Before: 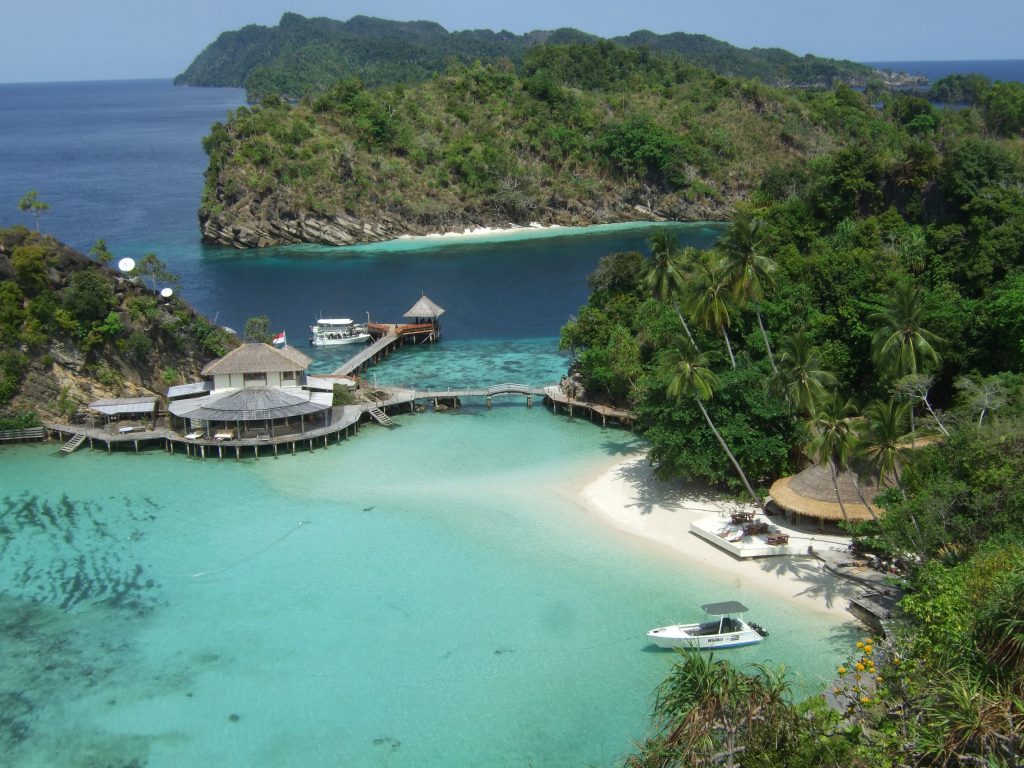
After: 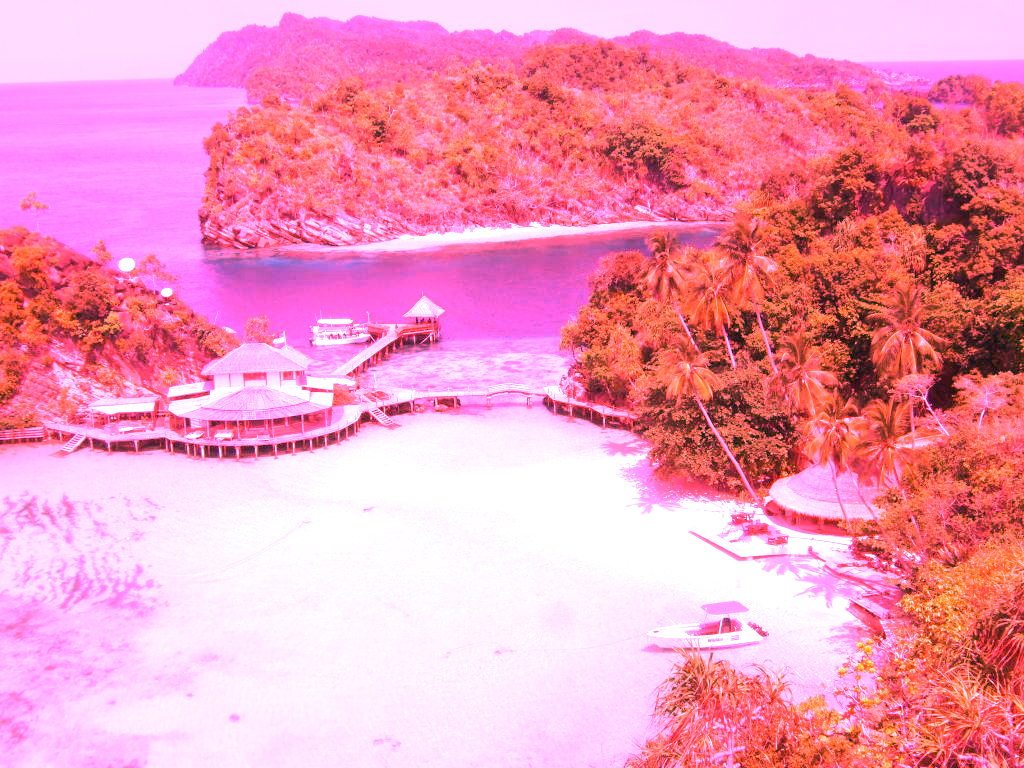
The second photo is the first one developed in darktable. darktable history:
white balance: red 4.26, blue 1.802
exposure: exposure 0.74 EV, compensate highlight preservation false
